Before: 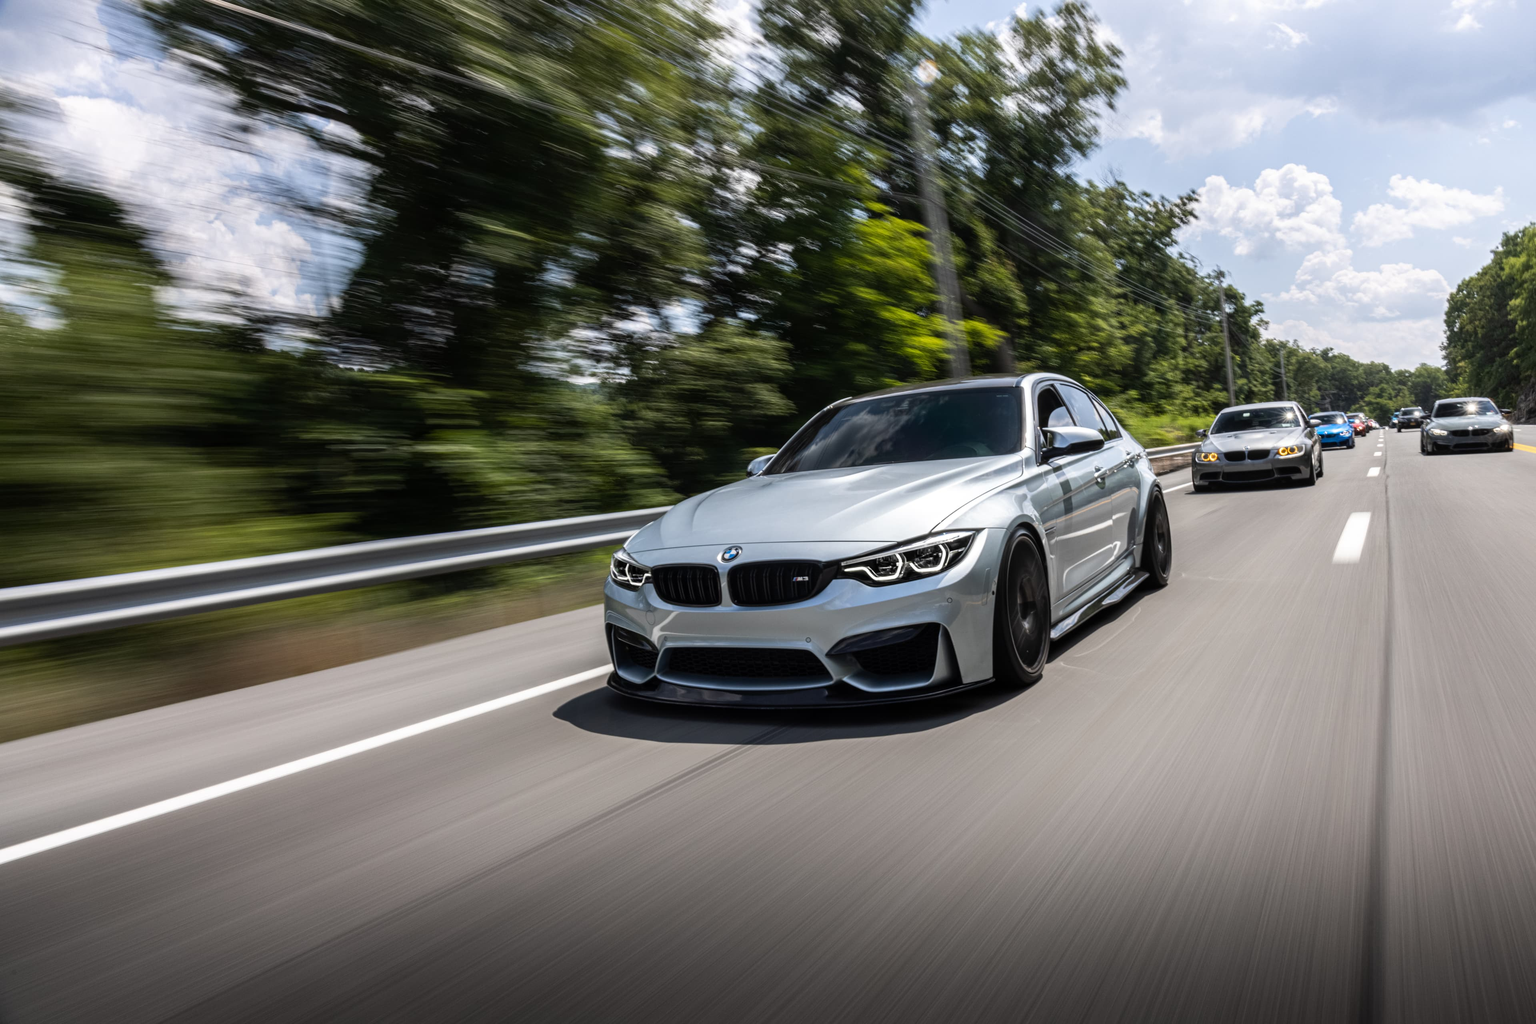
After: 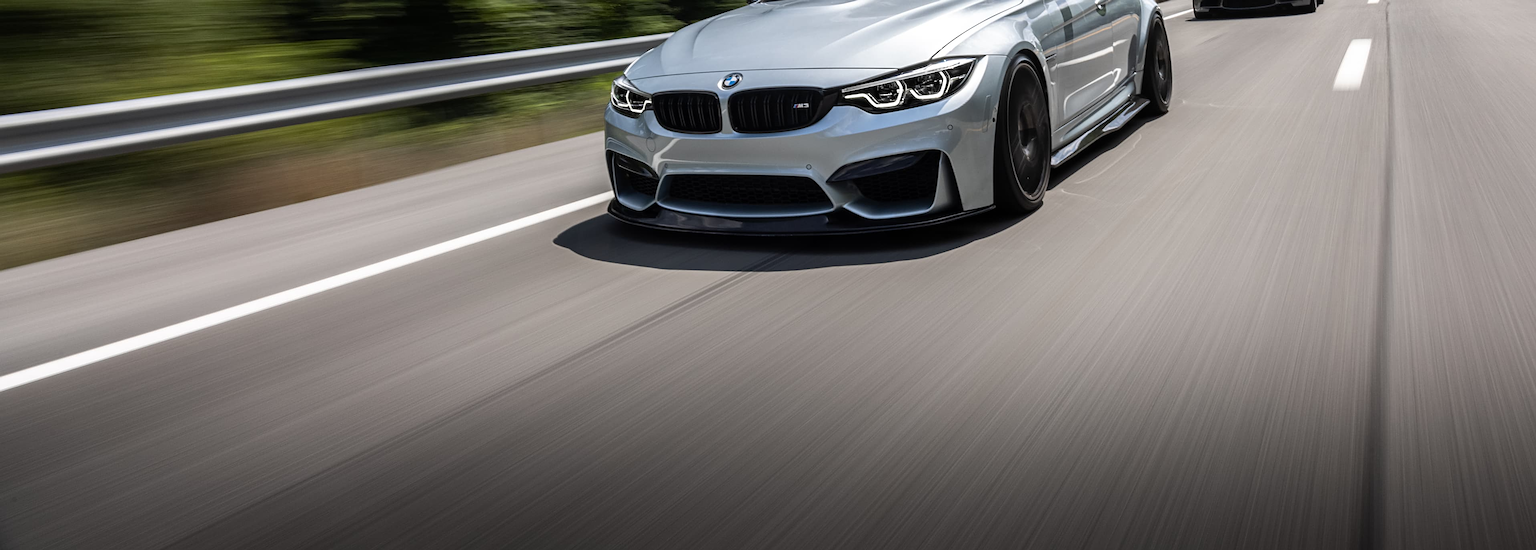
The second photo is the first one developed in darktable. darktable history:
crop and rotate: top 46.237%
sharpen: on, module defaults
